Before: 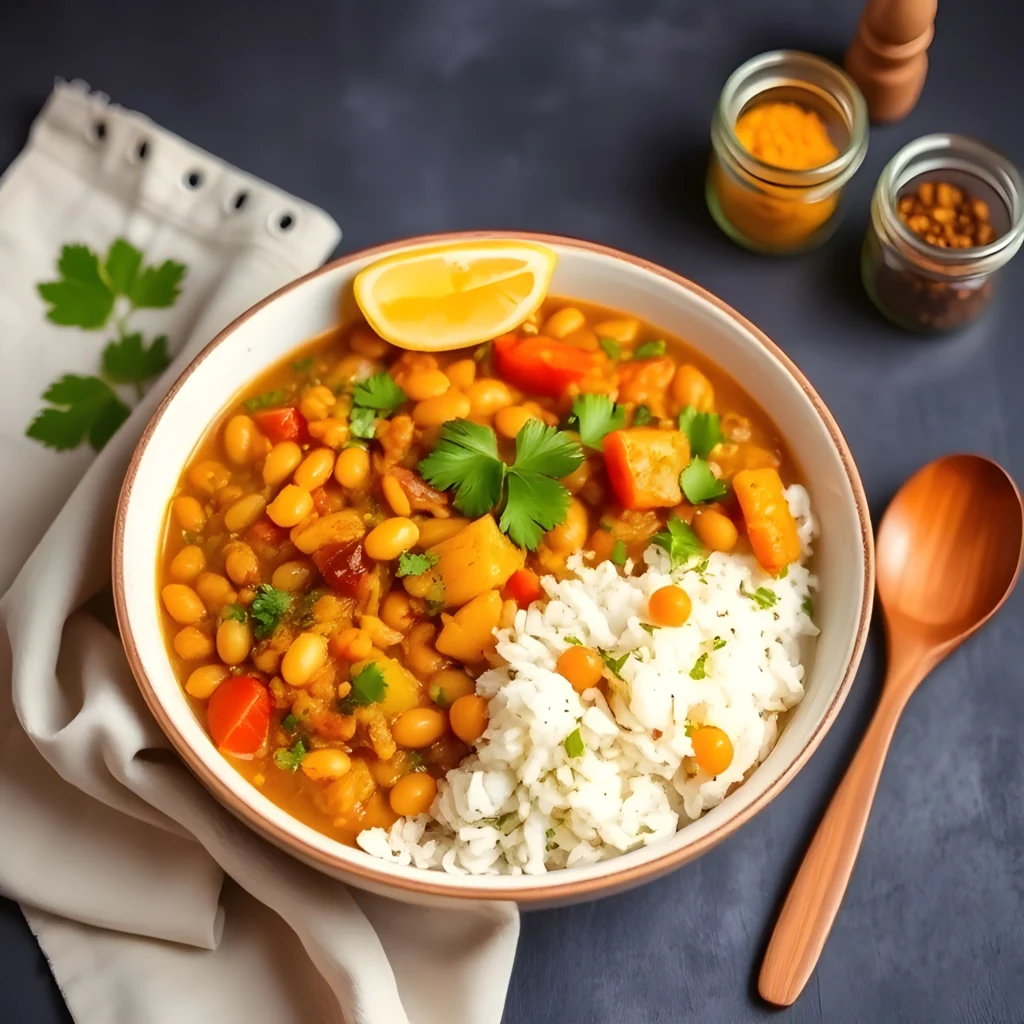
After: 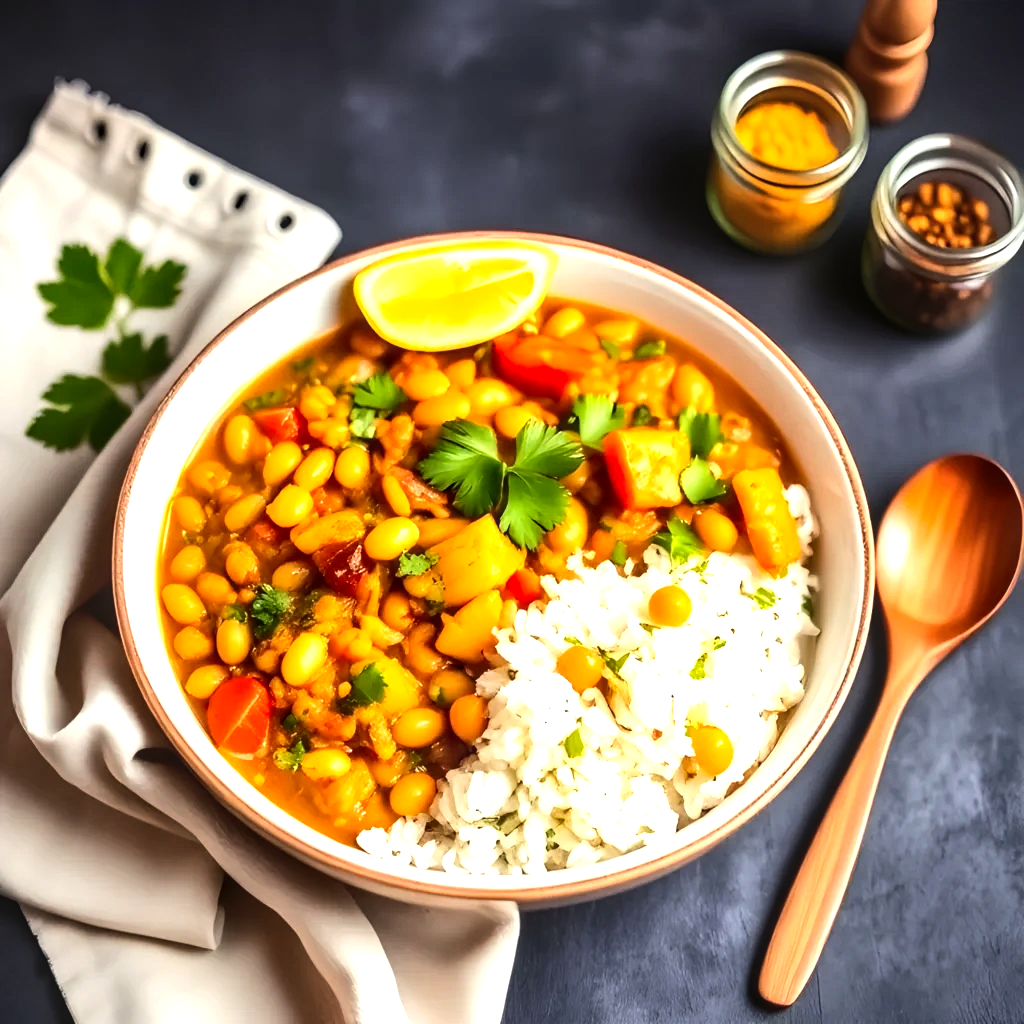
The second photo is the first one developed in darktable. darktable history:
tone equalizer: -8 EV -1.08 EV, -7 EV -1.01 EV, -6 EV -0.867 EV, -5 EV -0.578 EV, -3 EV 0.578 EV, -2 EV 0.867 EV, -1 EV 1.01 EV, +0 EV 1.08 EV, edges refinement/feathering 500, mask exposure compensation -1.57 EV, preserve details no
local contrast: on, module defaults
contrast brightness saturation: contrast 0.1, brightness 0.03, saturation 0.09
